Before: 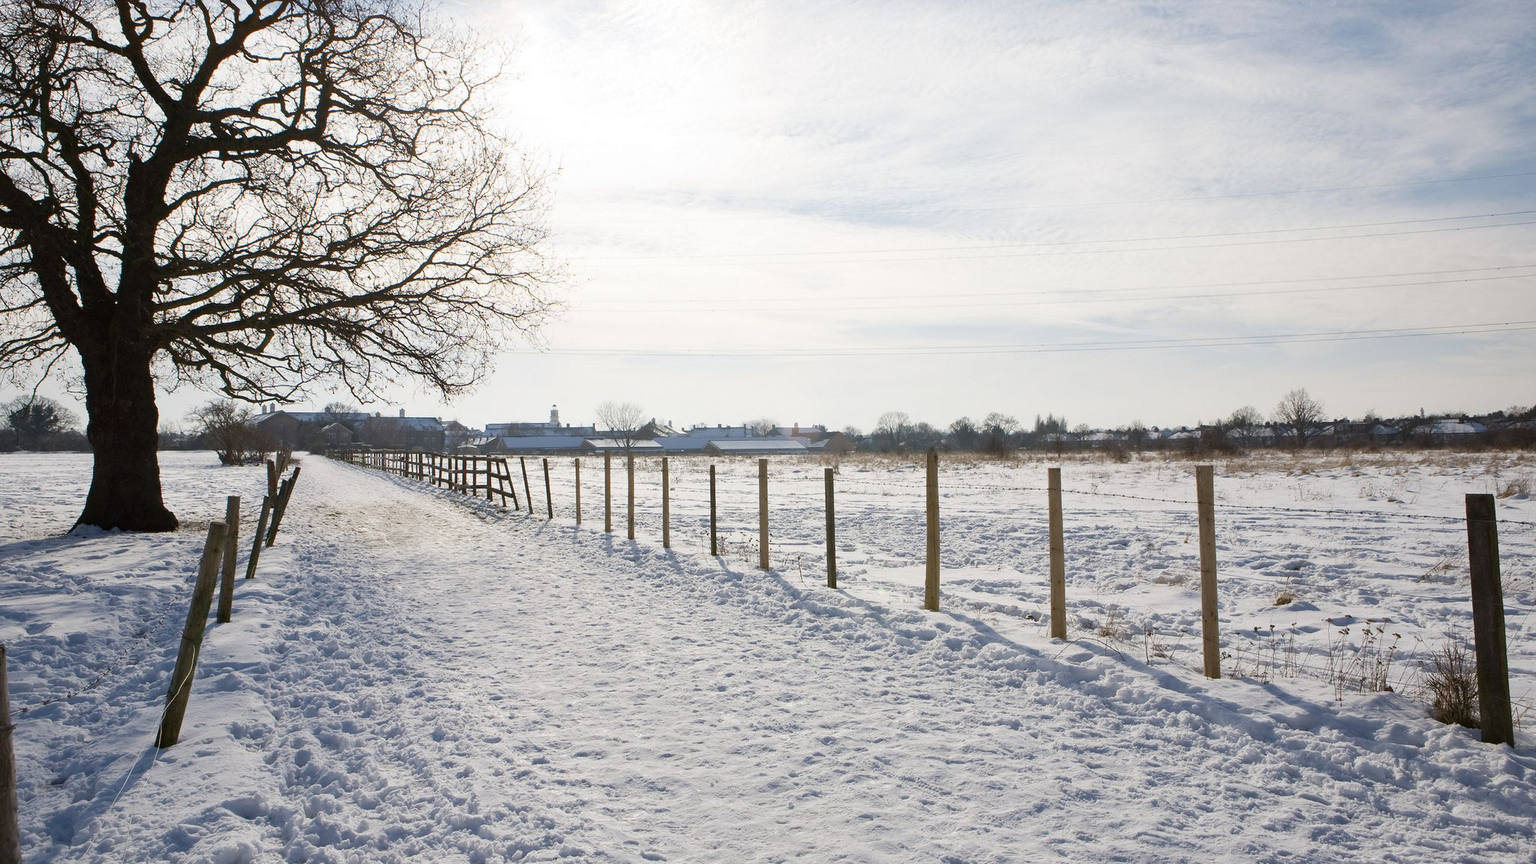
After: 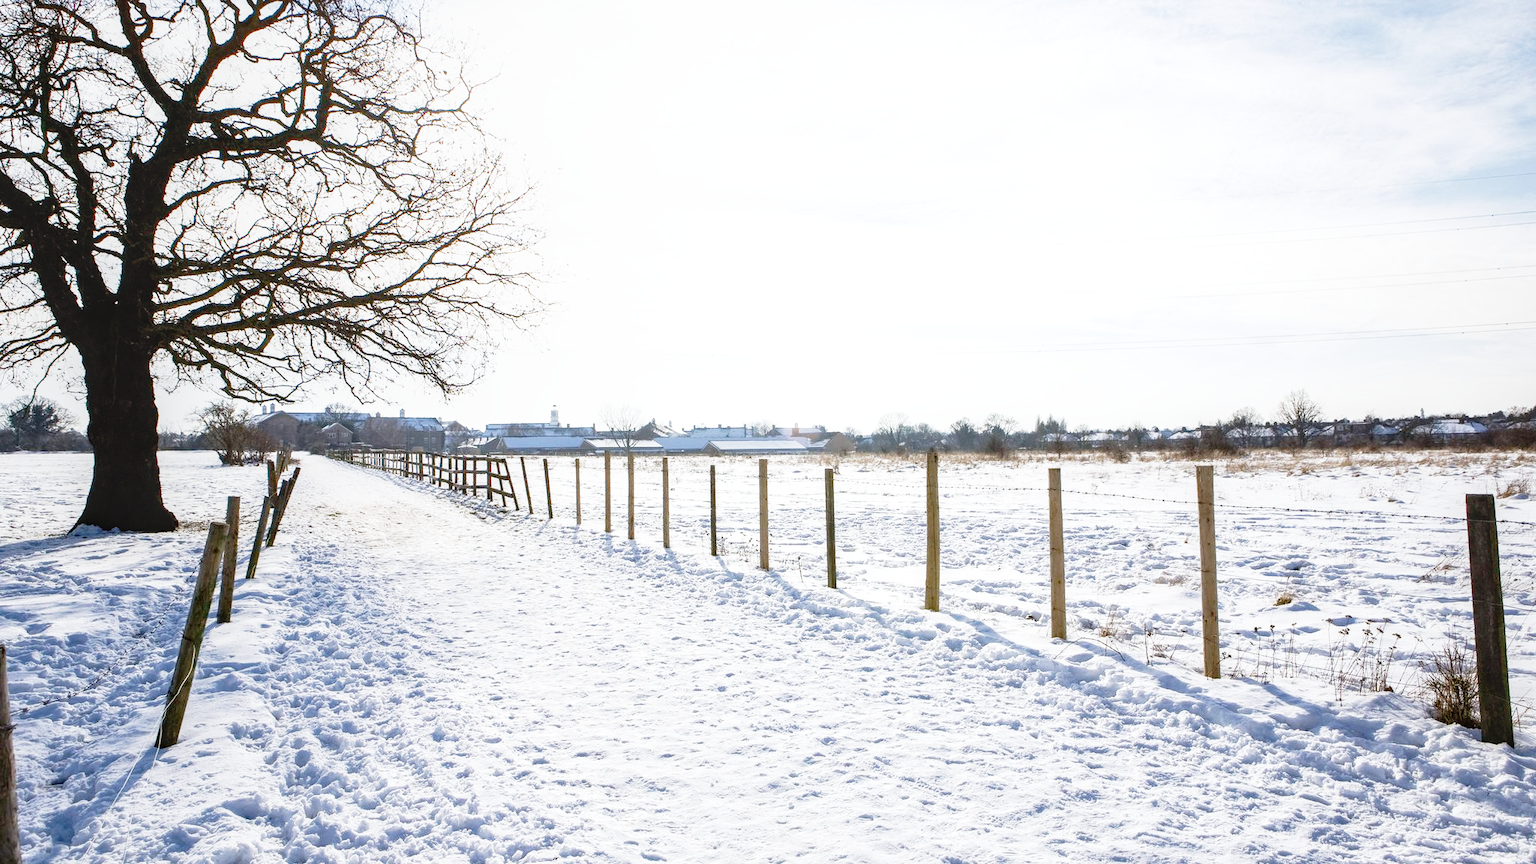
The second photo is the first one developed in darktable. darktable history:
local contrast: on, module defaults
base curve: curves: ch0 [(0, 0) (0.012, 0.01) (0.073, 0.168) (0.31, 0.711) (0.645, 0.957) (1, 1)], preserve colors none
white balance: red 0.98, blue 1.034
